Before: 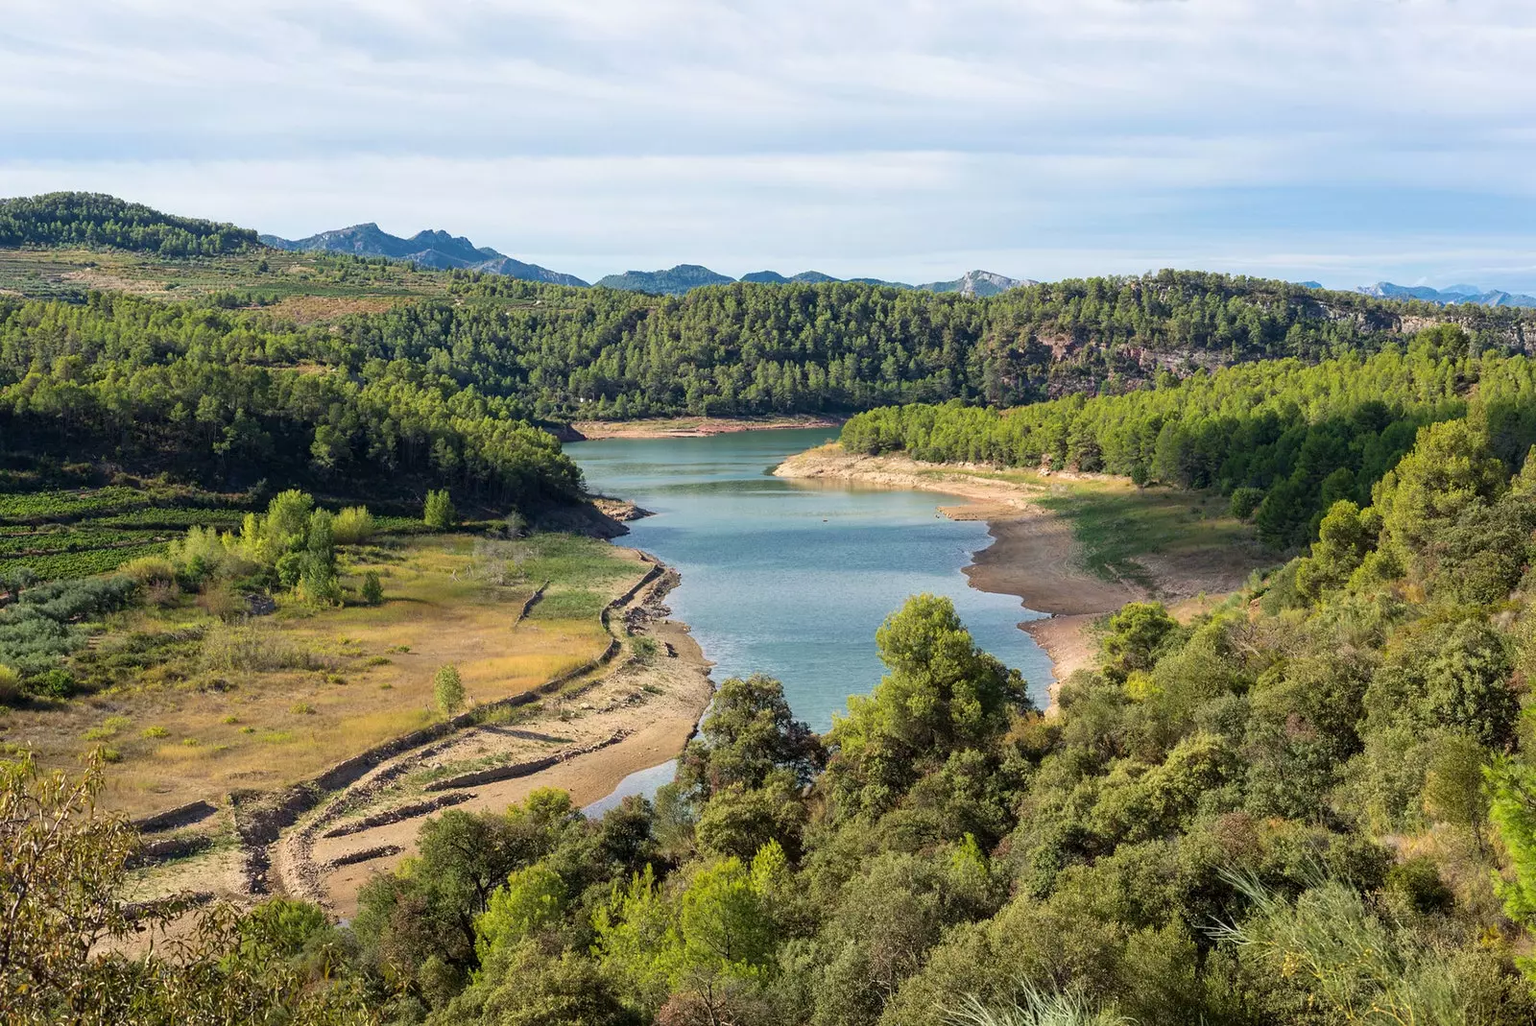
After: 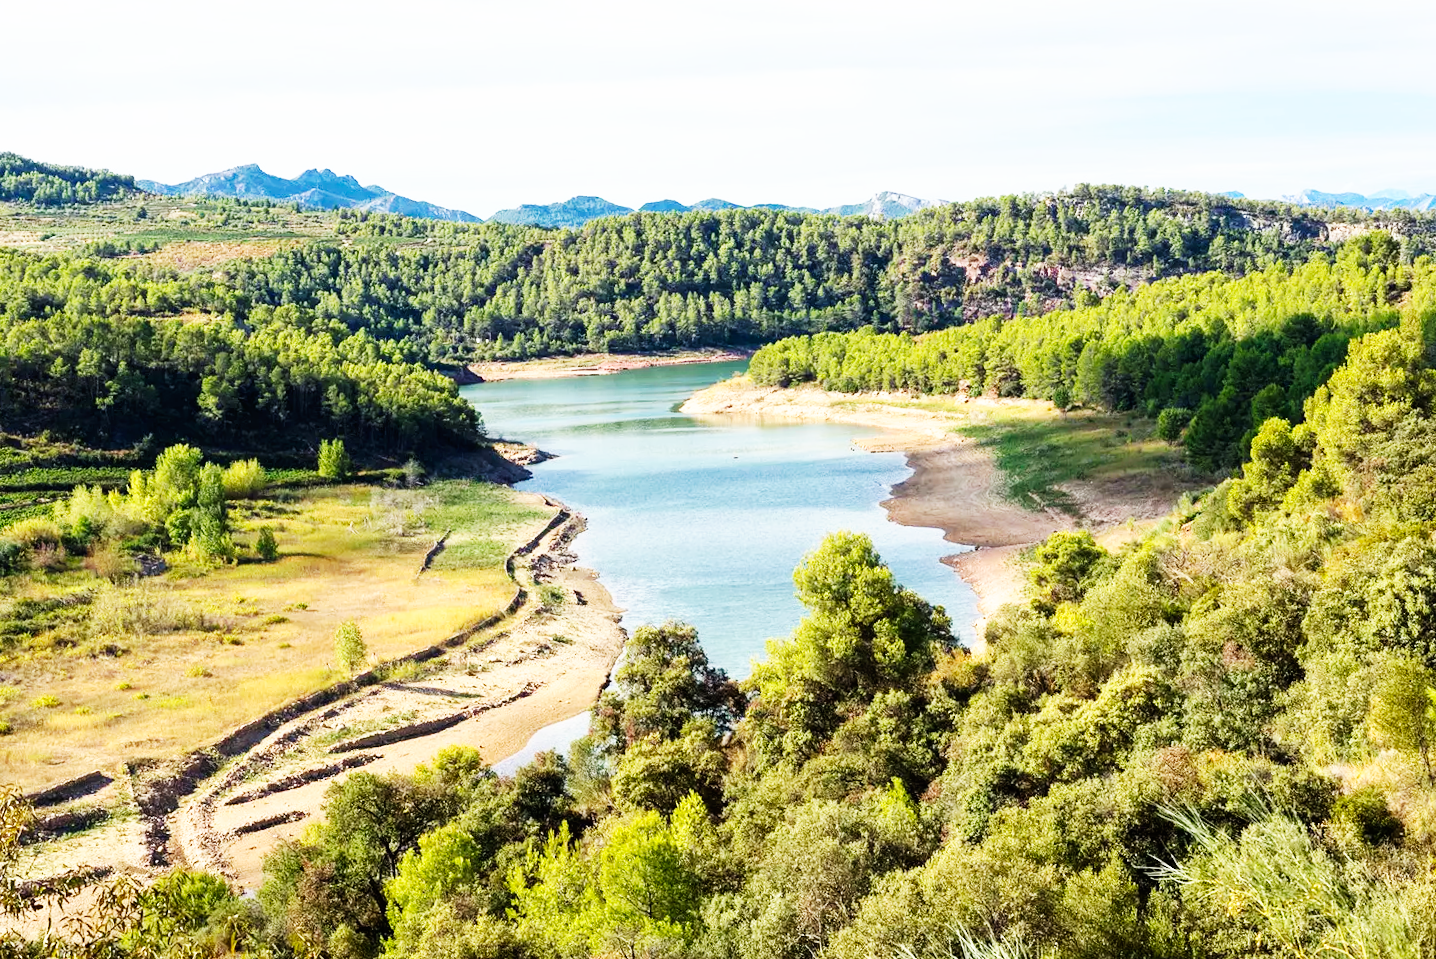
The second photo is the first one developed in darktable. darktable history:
crop and rotate: angle 1.96°, left 5.673%, top 5.673%
base curve: curves: ch0 [(0, 0) (0.007, 0.004) (0.027, 0.03) (0.046, 0.07) (0.207, 0.54) (0.442, 0.872) (0.673, 0.972) (1, 1)], preserve colors none
